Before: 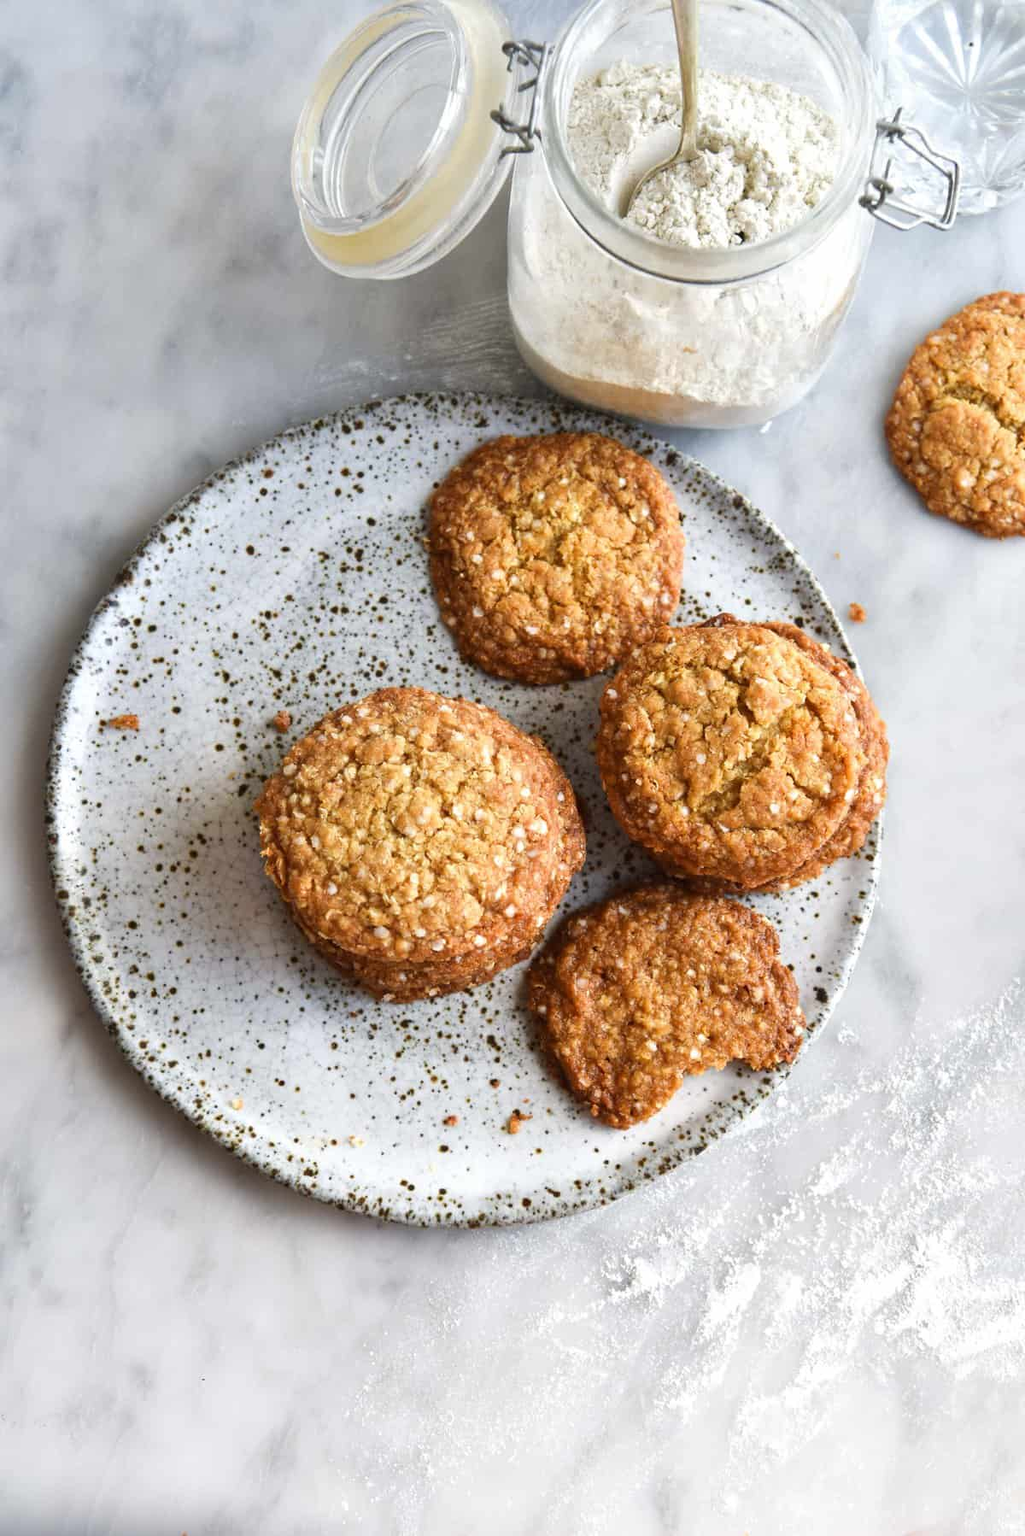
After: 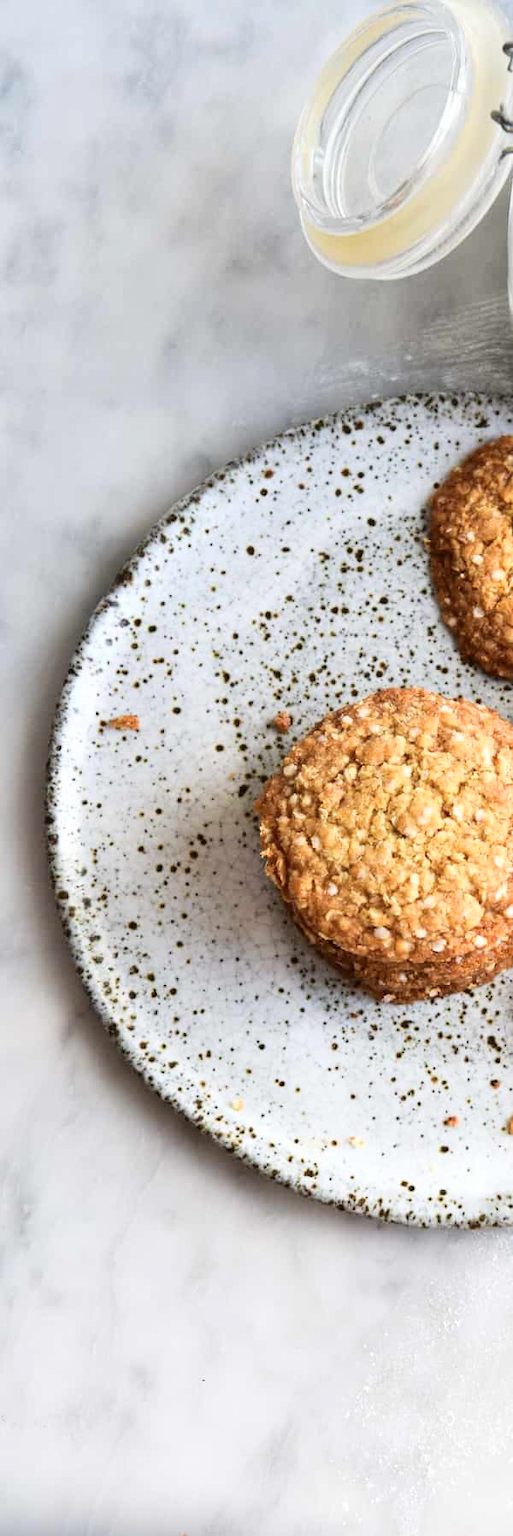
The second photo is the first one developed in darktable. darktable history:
crop and rotate: left 0.023%, top 0%, right 49.844%
tone curve: curves: ch0 [(0, 0) (0.004, 0.001) (0.133, 0.112) (0.325, 0.362) (0.832, 0.893) (1, 1)], color space Lab, independent channels, preserve colors none
